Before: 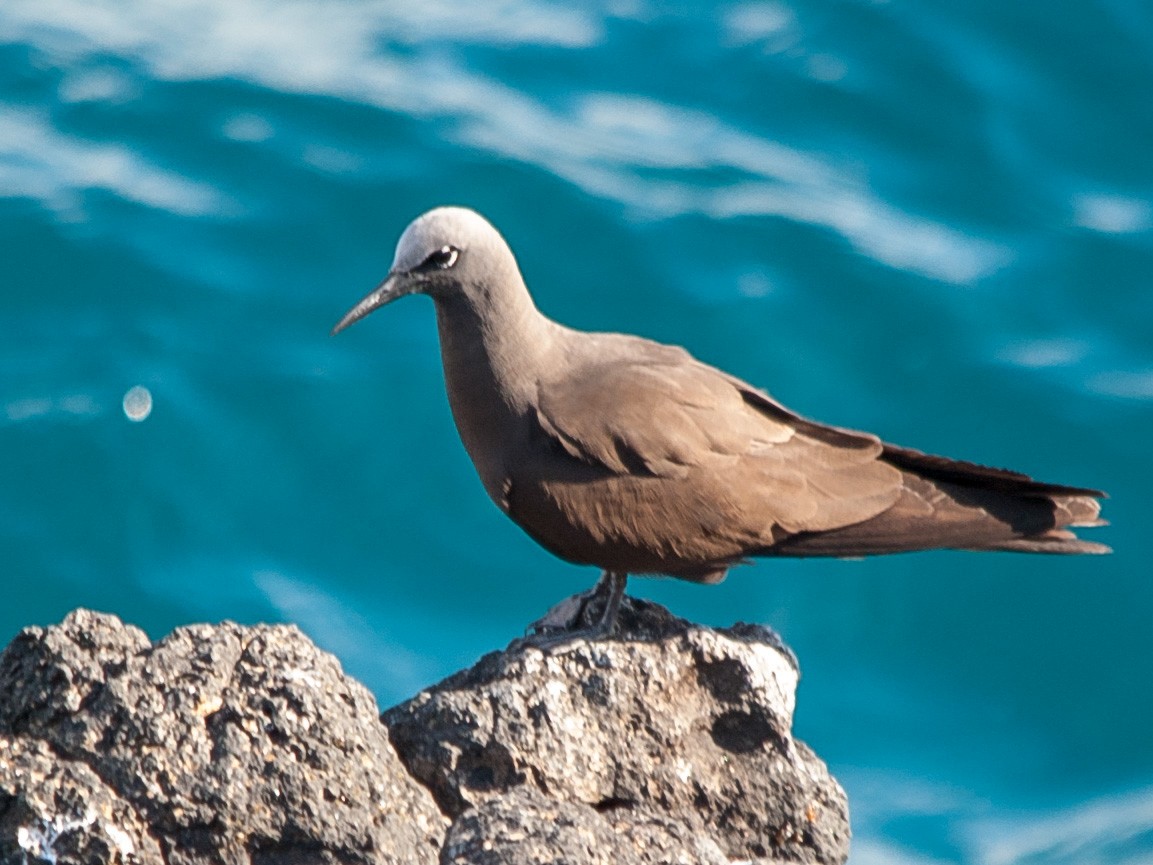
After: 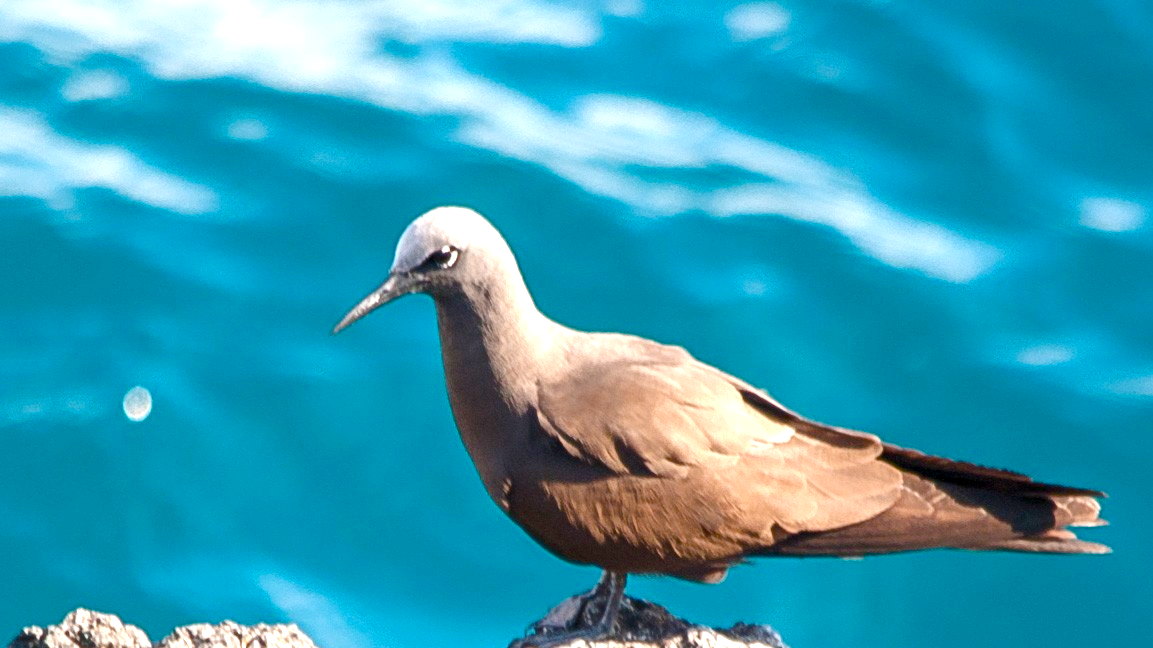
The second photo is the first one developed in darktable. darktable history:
tone equalizer: -8 EV -0.743 EV, -7 EV -0.68 EV, -6 EV -0.623 EV, -5 EV -0.415 EV, -3 EV 0.4 EV, -2 EV 0.6 EV, -1 EV 0.691 EV, +0 EV 0.781 EV, smoothing diameter 24.99%, edges refinement/feathering 6.88, preserve details guided filter
crop: bottom 24.99%
color balance rgb: highlights gain › luminance 6.733%, highlights gain › chroma 0.881%, highlights gain › hue 48.22°, perceptual saturation grading › global saturation 40.866%, perceptual saturation grading › highlights -50.307%, perceptual saturation grading › shadows 30.172%, global vibrance 20%
